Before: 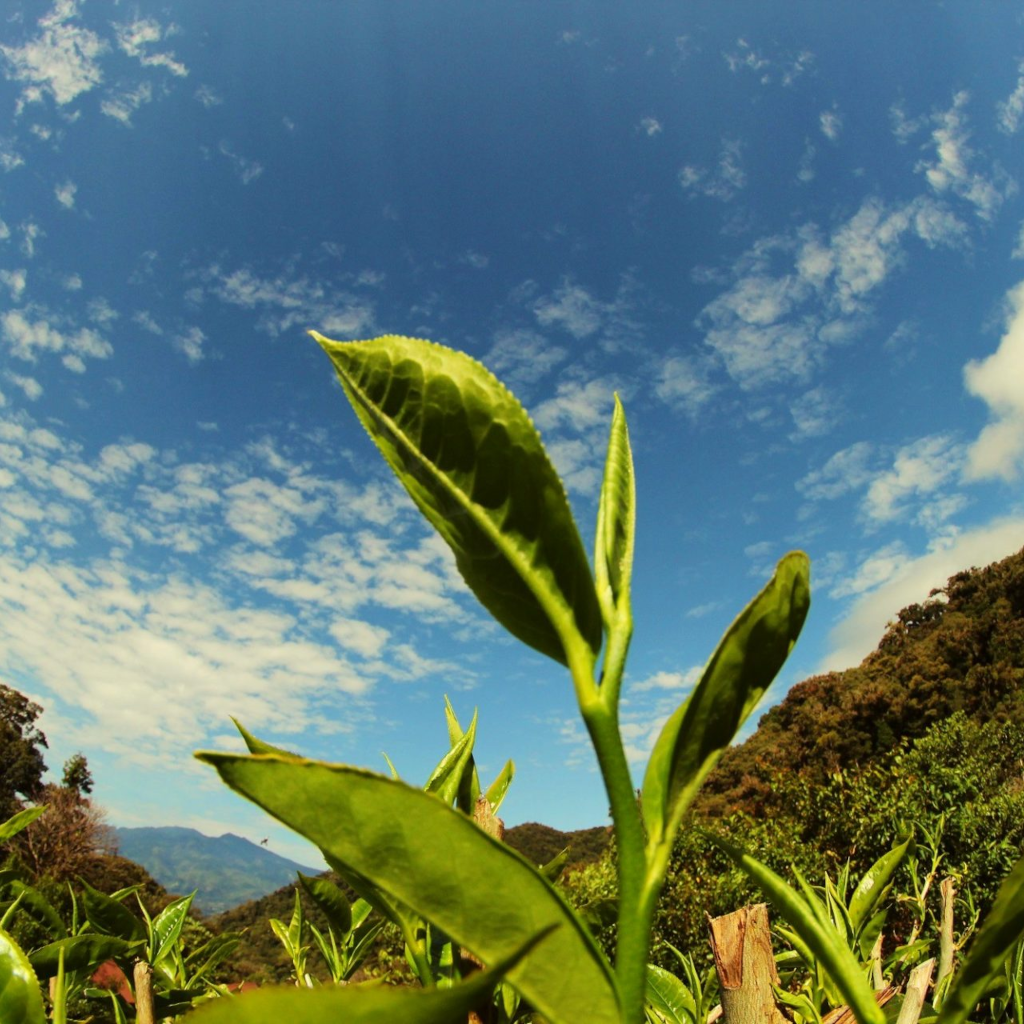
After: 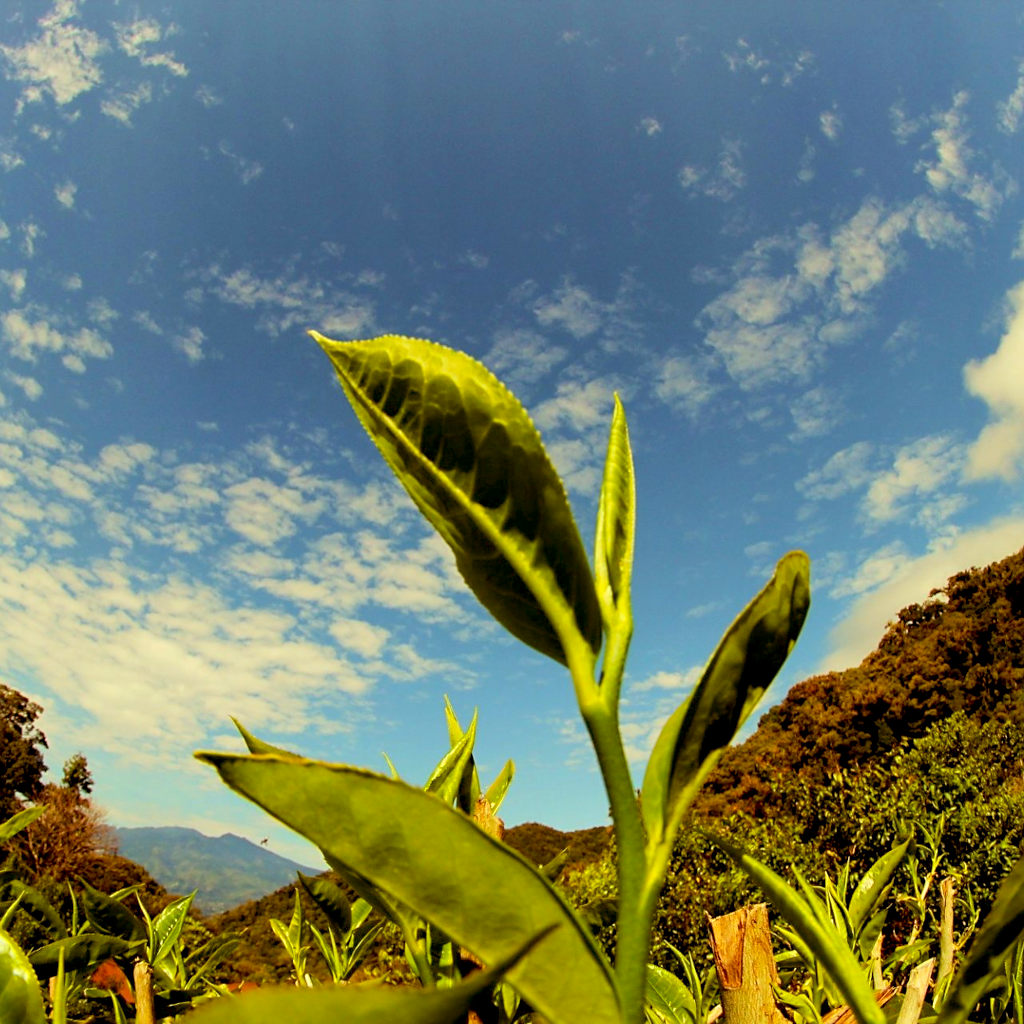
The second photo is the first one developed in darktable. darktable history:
exposure: black level correction 0.009, compensate highlight preservation false
sharpen: radius 1.91, amount 0.394, threshold 1.553
color balance rgb: power › luminance 9.85%, power › chroma 2.819%, power › hue 56.85°, perceptual saturation grading › global saturation 0.407%, perceptual brilliance grading › global brilliance 2.807%, perceptual brilliance grading › highlights -2.403%, perceptual brilliance grading › shadows 3.241%, global vibrance 20%
